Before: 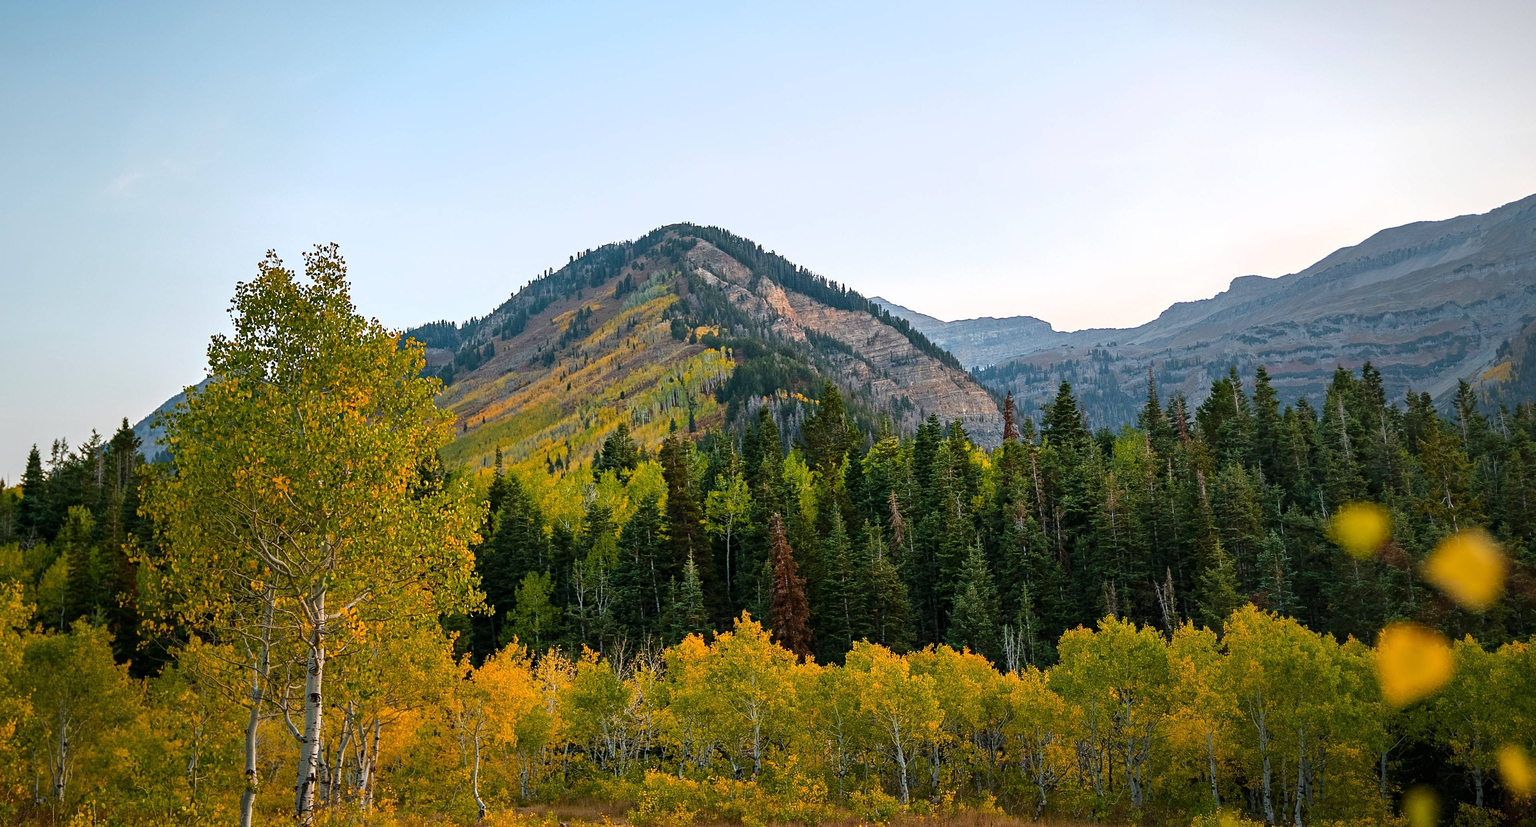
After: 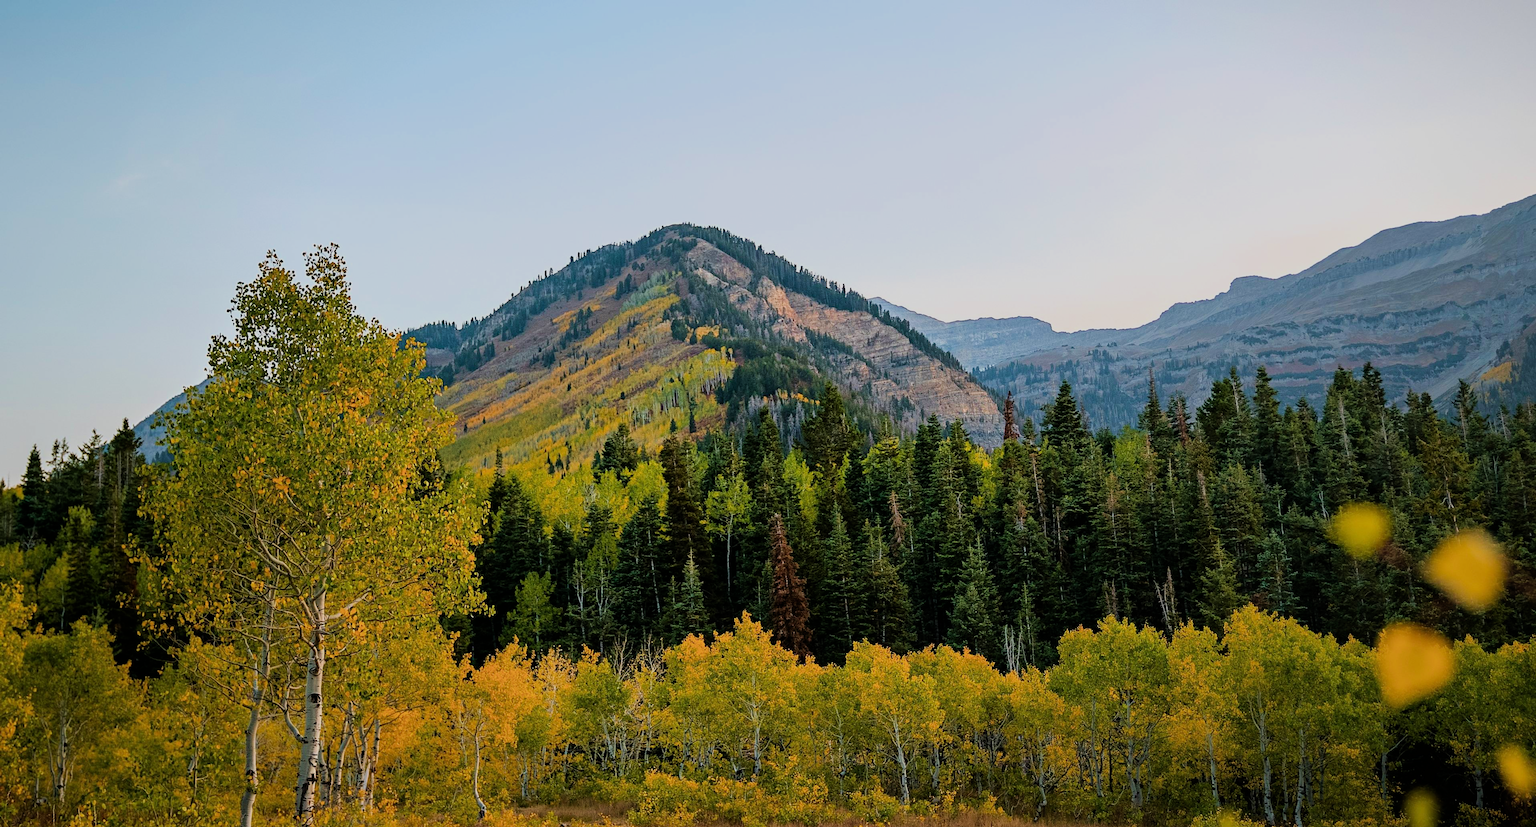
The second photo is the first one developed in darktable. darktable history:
velvia: on, module defaults
filmic rgb: black relative exposure -7.65 EV, white relative exposure 4.56 EV, hardness 3.61
